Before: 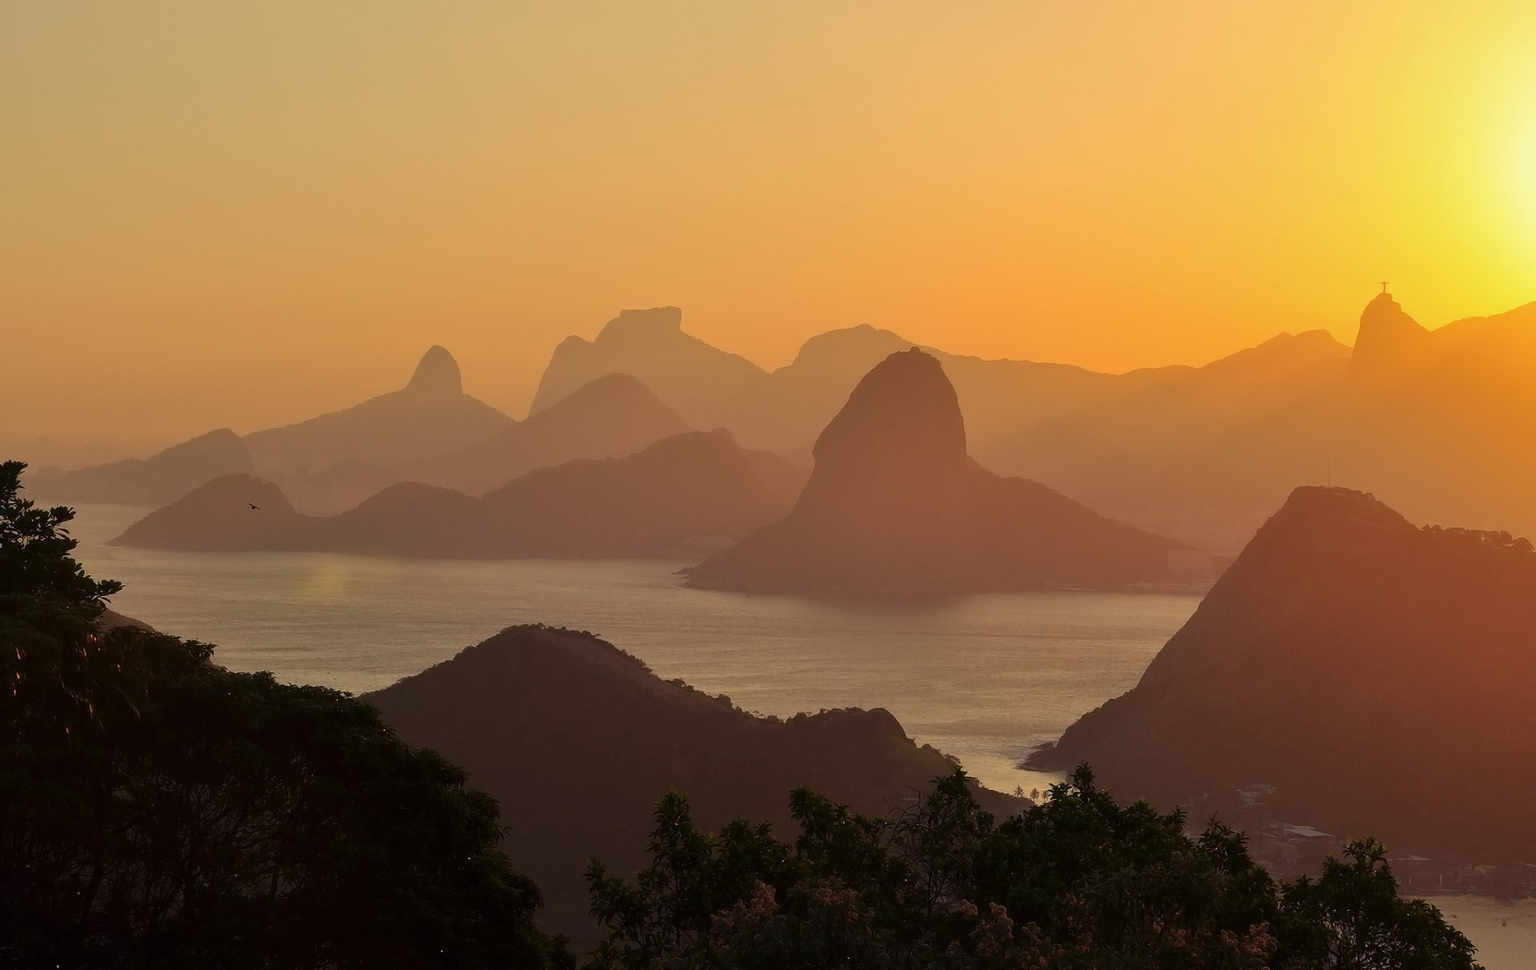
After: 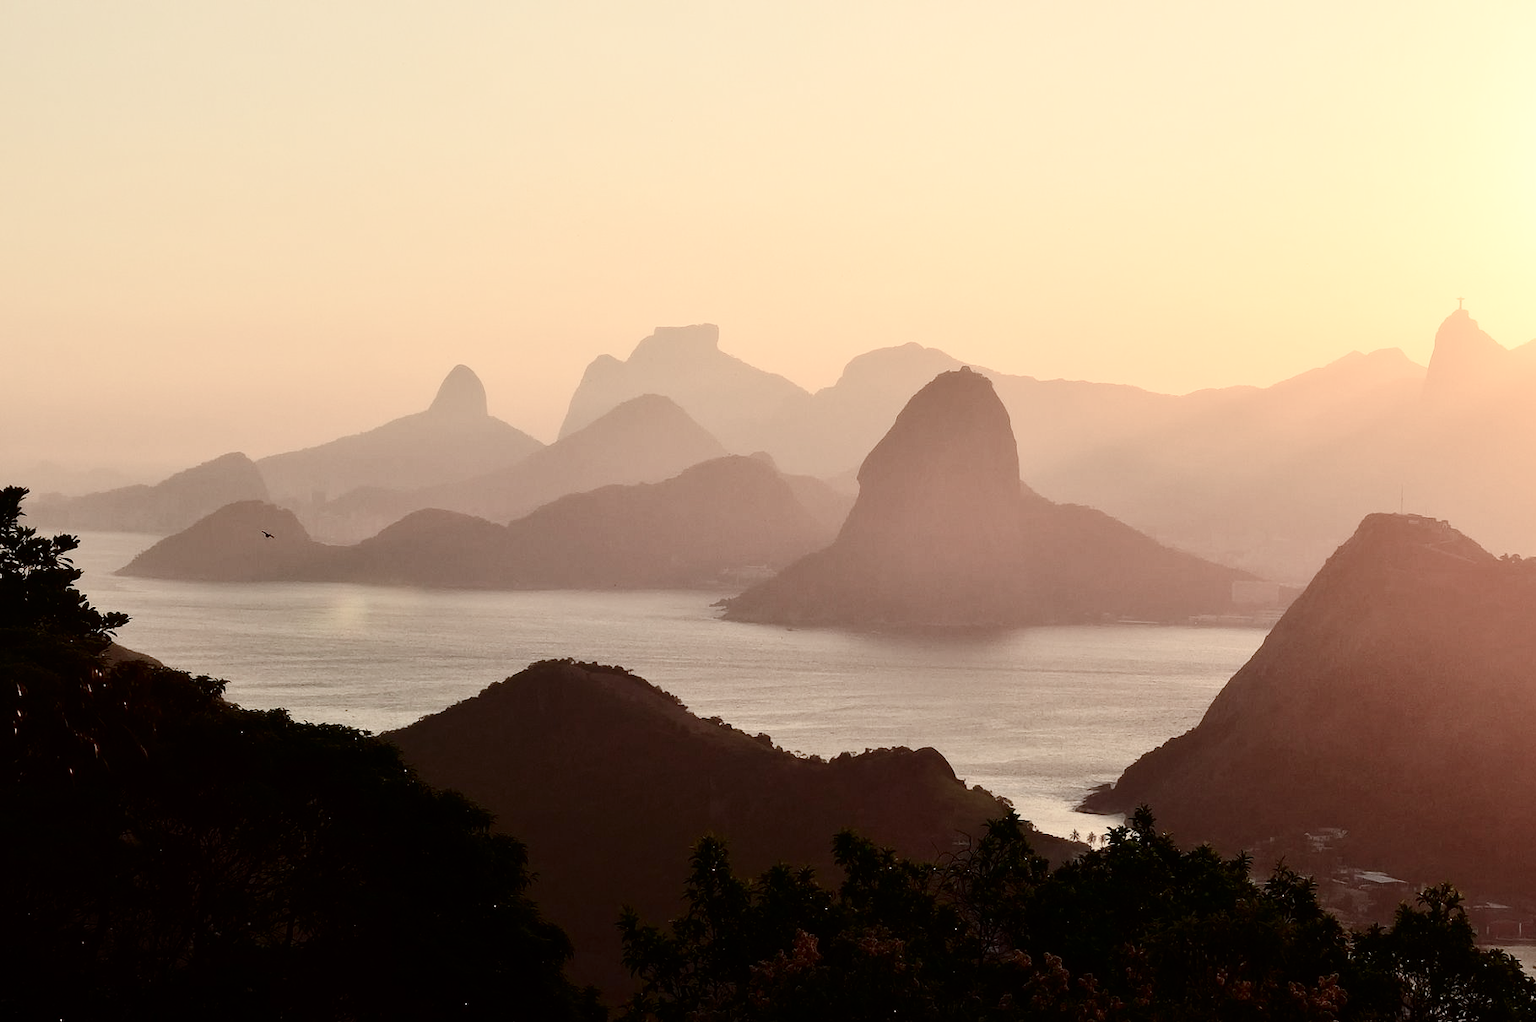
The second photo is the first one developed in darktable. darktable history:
contrast brightness saturation: contrast 0.193, brightness -0.113, saturation 0.213
color balance rgb: perceptual saturation grading › global saturation -28.572%, perceptual saturation grading › highlights -20.678%, perceptual saturation grading › mid-tones -23.966%, perceptual saturation grading › shadows -23.079%, global vibrance 20%
crop and rotate: left 0%, right 5.199%
base curve: curves: ch0 [(0, 0) (0.008, 0.007) (0.022, 0.029) (0.048, 0.089) (0.092, 0.197) (0.191, 0.399) (0.275, 0.534) (0.357, 0.65) (0.477, 0.78) (0.542, 0.833) (0.799, 0.973) (1, 1)], preserve colors none
